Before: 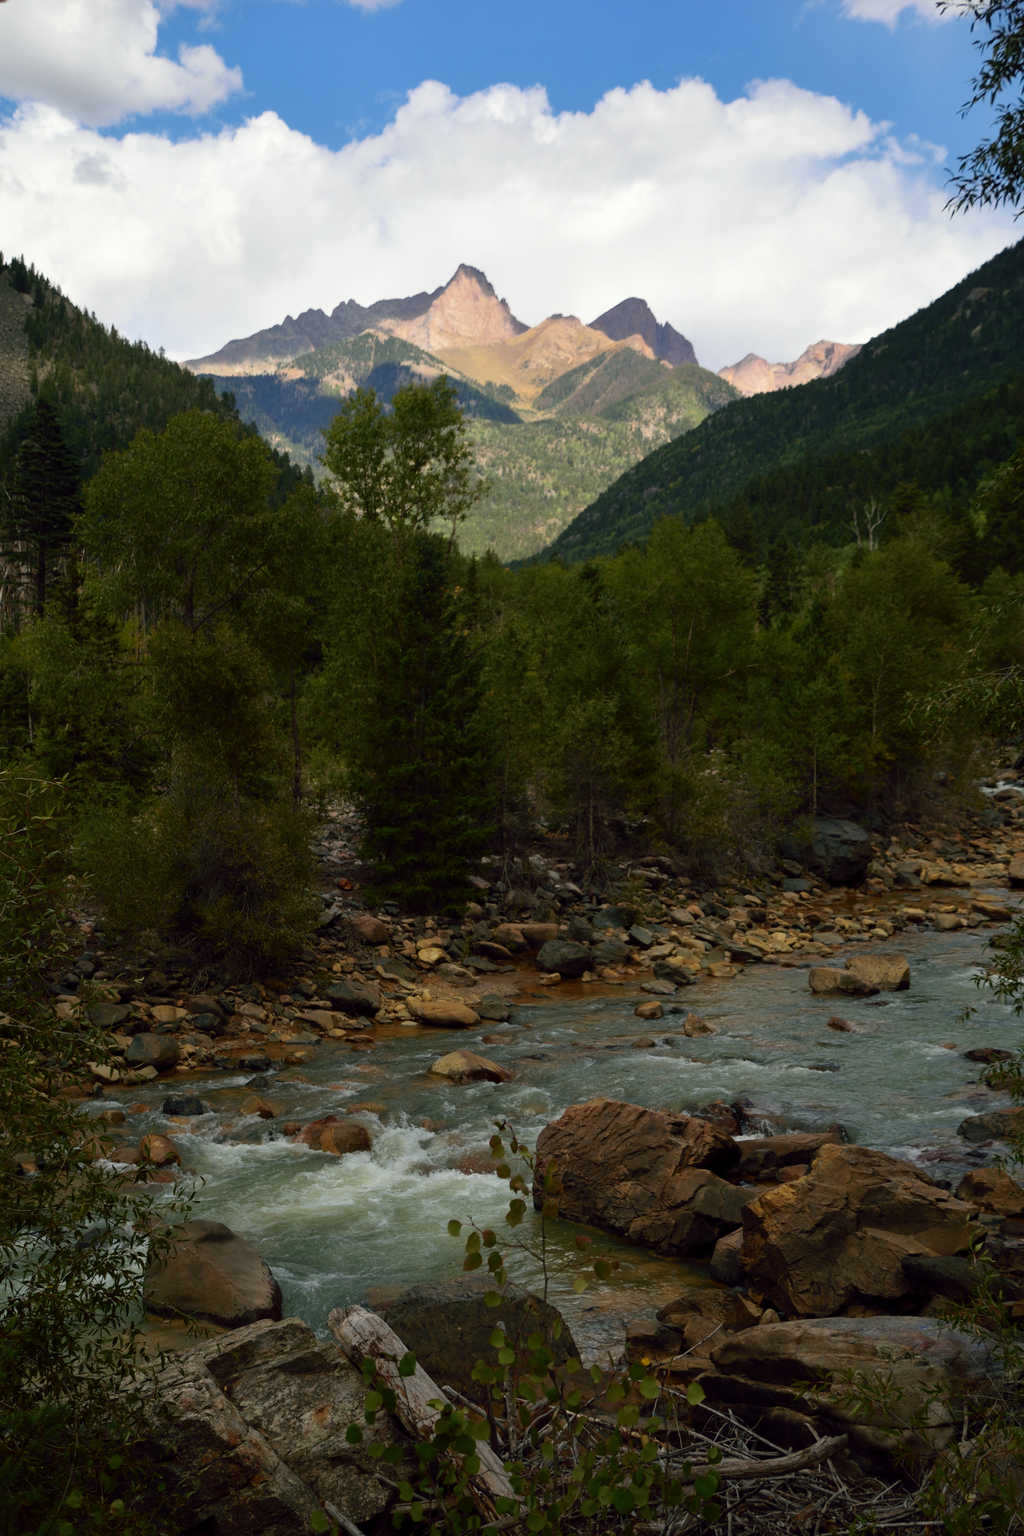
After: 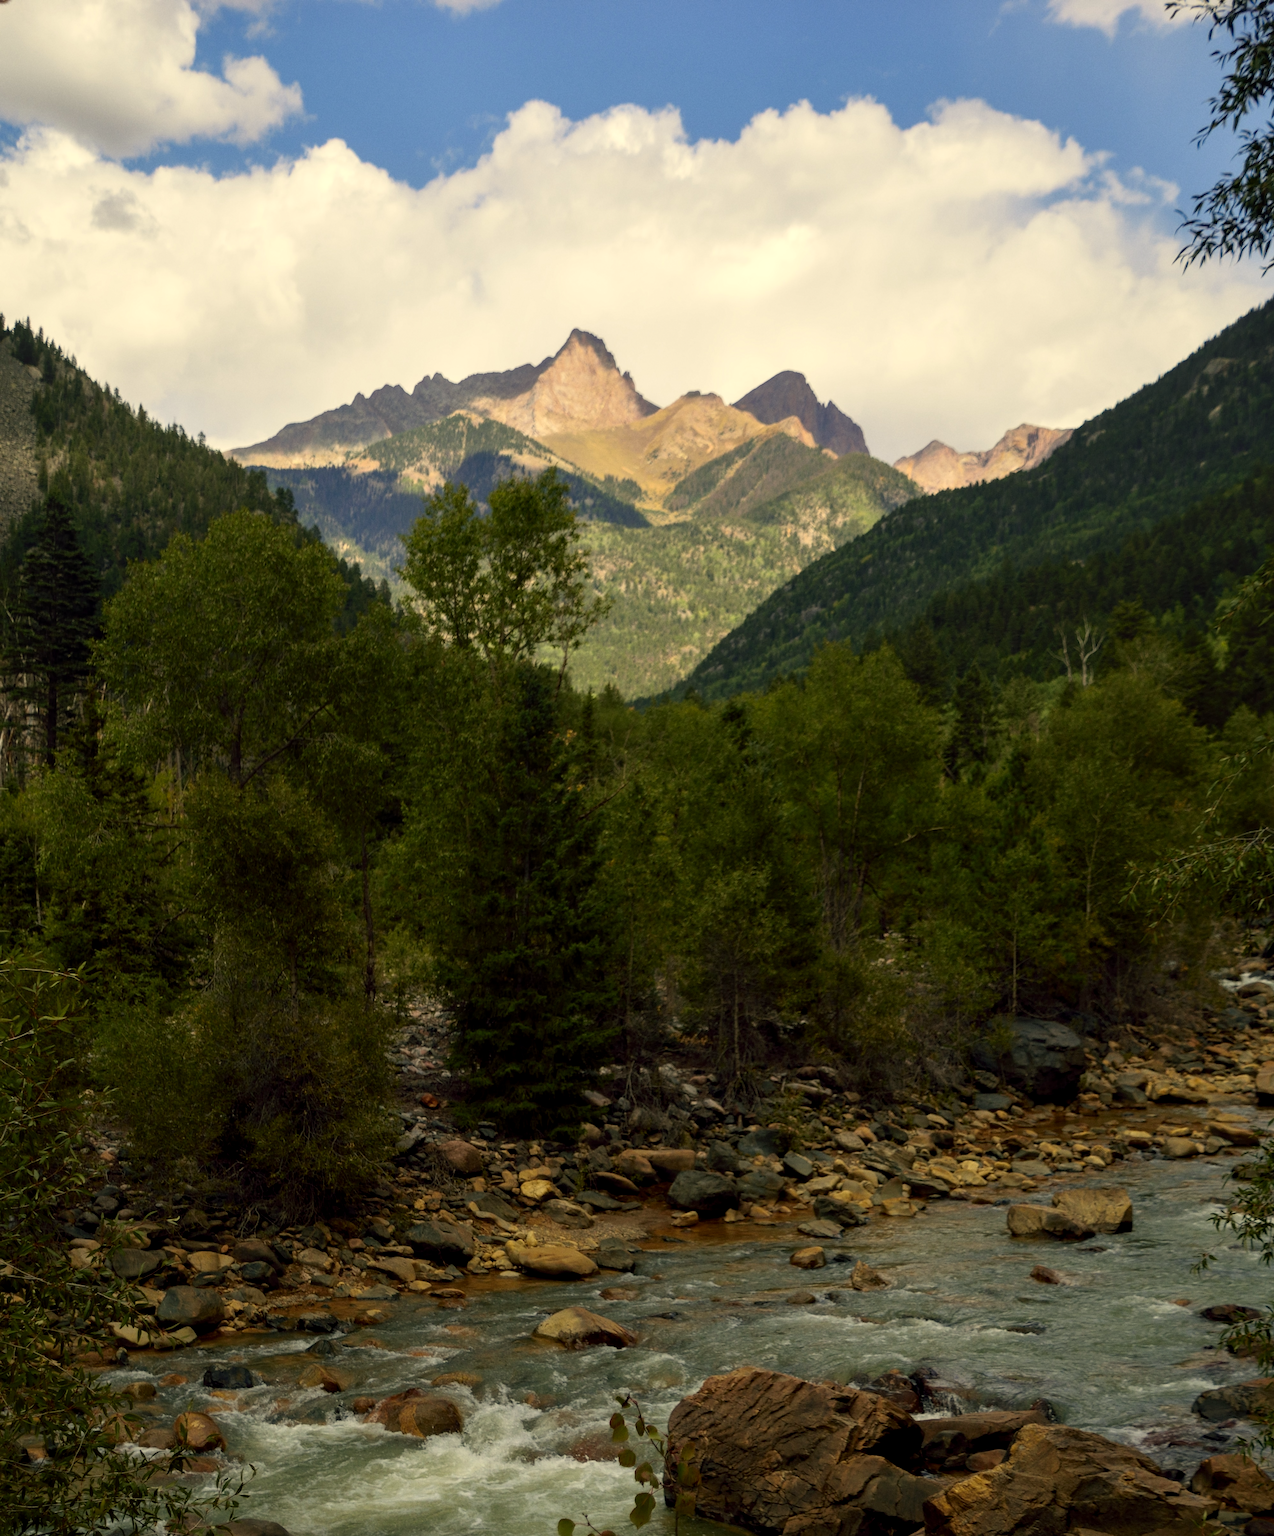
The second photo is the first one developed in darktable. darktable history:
color correction: highlights a* 1.39, highlights b* 17.83
local contrast: on, module defaults
crop: bottom 19.644%
grain: coarseness 0.09 ISO, strength 10%
